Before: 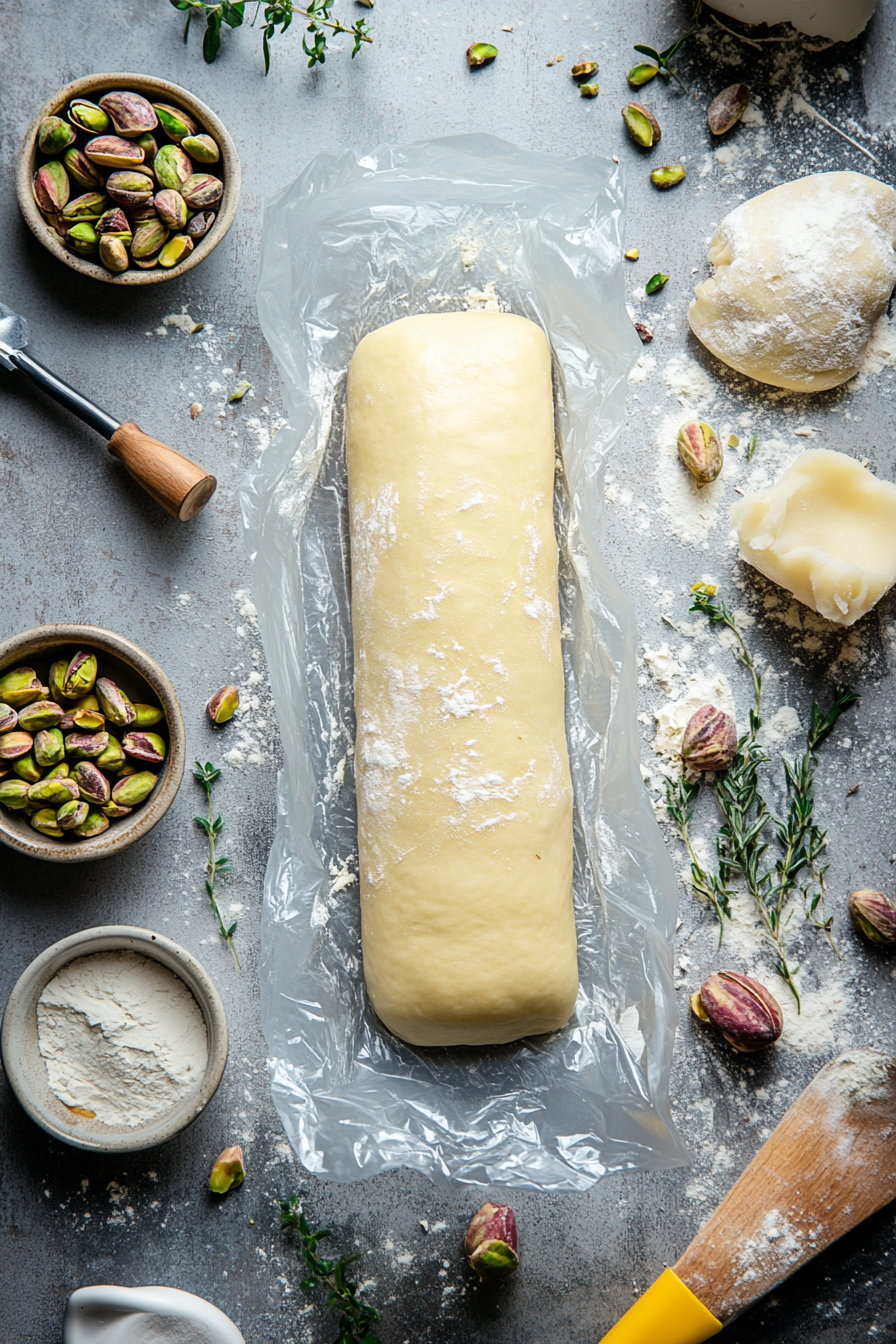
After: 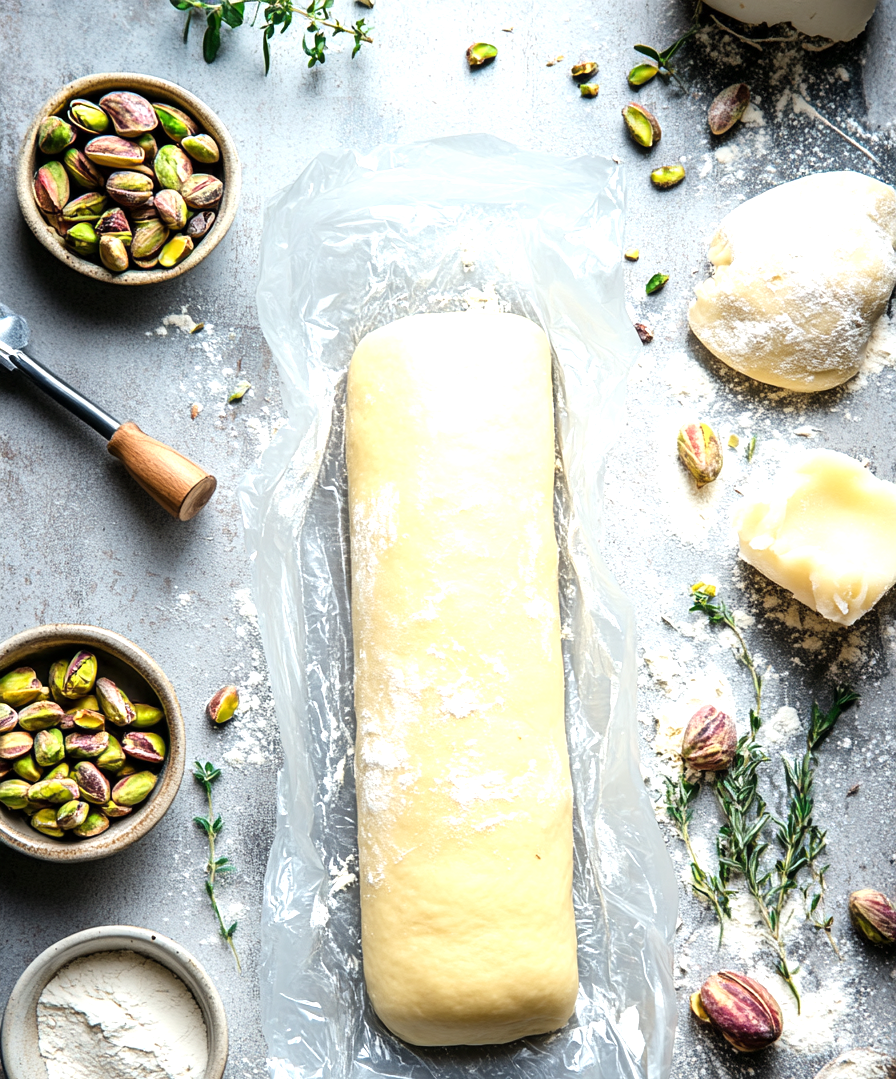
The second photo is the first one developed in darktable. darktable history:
crop: bottom 19.644%
exposure: exposure 0.7 EV, compensate highlight preservation false
